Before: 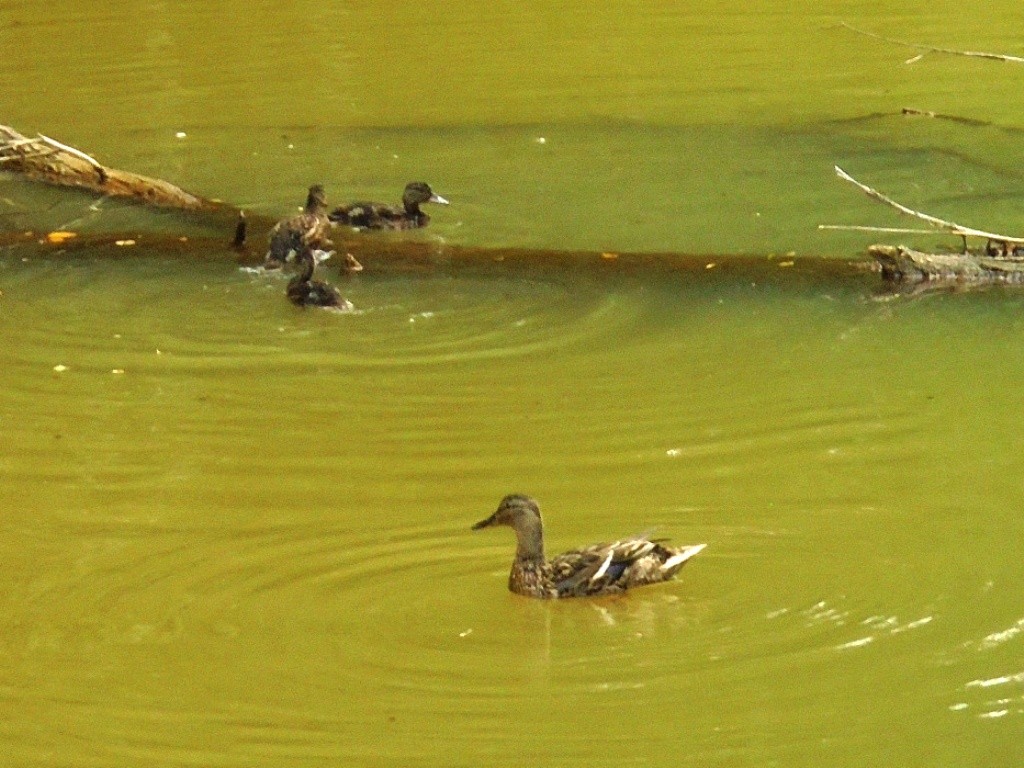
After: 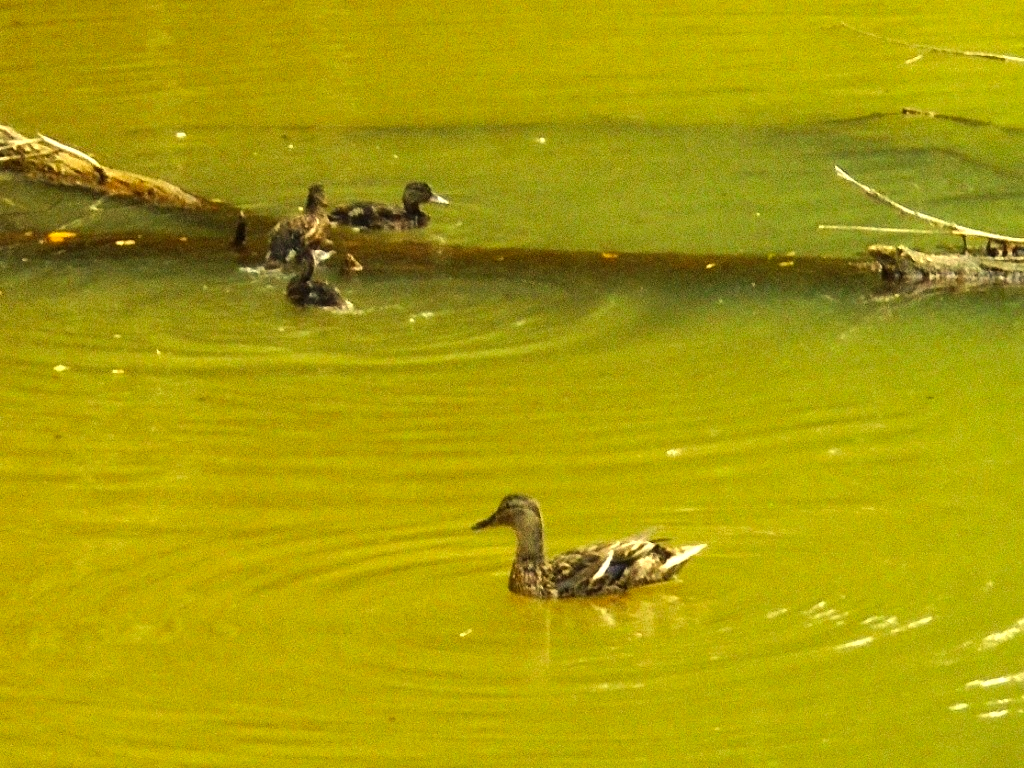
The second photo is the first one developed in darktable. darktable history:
grain: coarseness 0.09 ISO
tone equalizer: -8 EV -0.417 EV, -7 EV -0.389 EV, -6 EV -0.333 EV, -5 EV -0.222 EV, -3 EV 0.222 EV, -2 EV 0.333 EV, -1 EV 0.389 EV, +0 EV 0.417 EV, edges refinement/feathering 500, mask exposure compensation -1.57 EV, preserve details no
color correction: highlights a* 1.39, highlights b* 17.83
